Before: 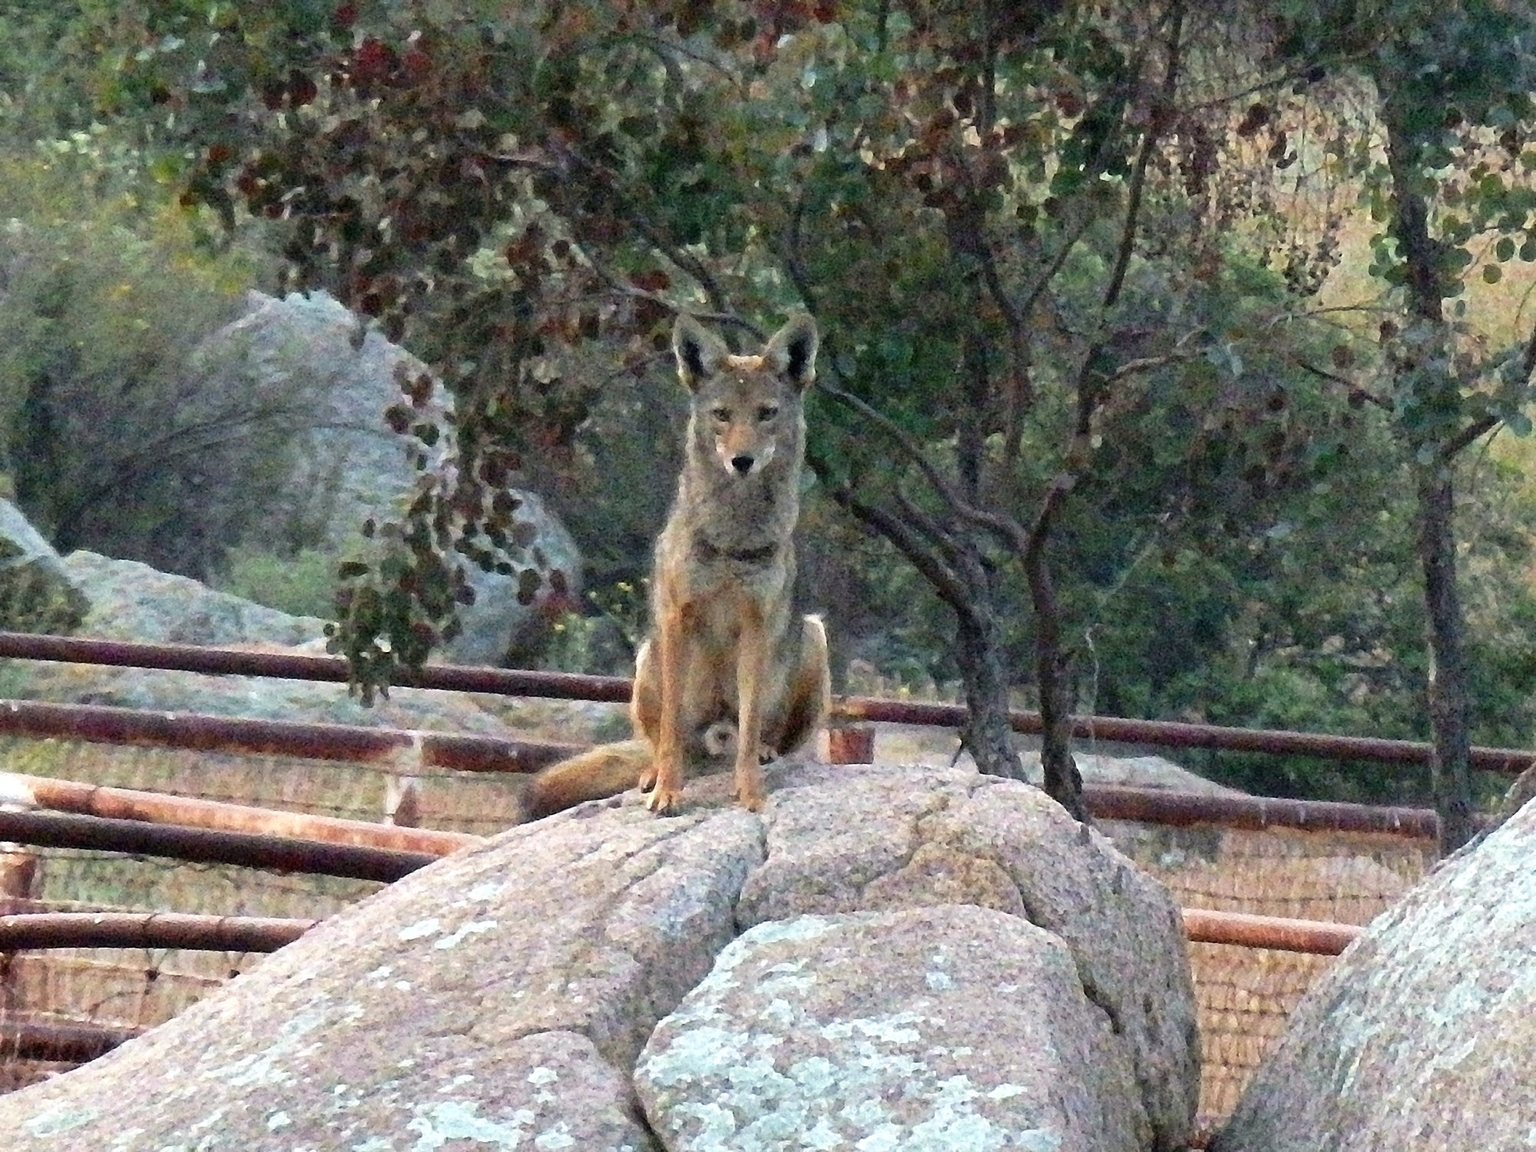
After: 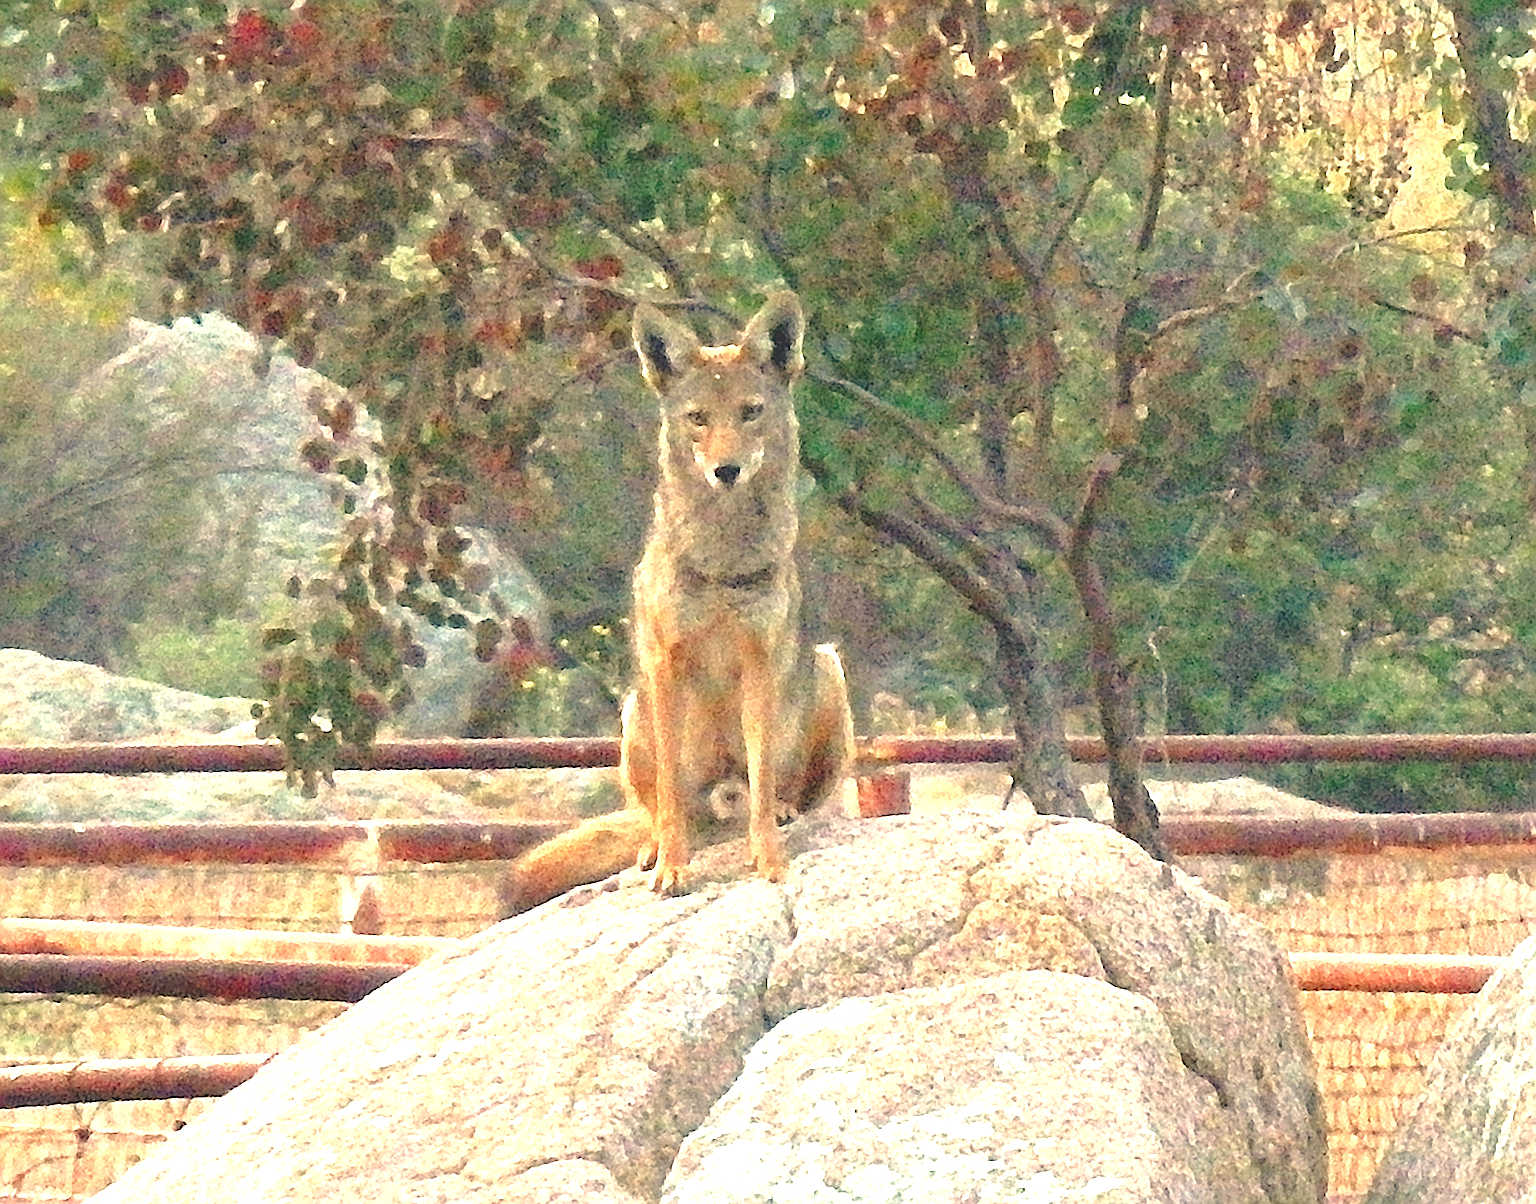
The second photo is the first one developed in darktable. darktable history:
sharpen: on, module defaults
crop and rotate: left 10.071%, top 10.071%, right 10.02%, bottom 10.02%
tone curve: curves: ch0 [(0, 0) (0.004, 0.008) (0.077, 0.156) (0.169, 0.29) (0.774, 0.774) (1, 1)], color space Lab, linked channels, preserve colors none
exposure: black level correction -0.005, exposure 1.002 EV, compensate highlight preservation false
white balance: red 1.123, blue 0.83
rotate and perspective: rotation -4.86°, automatic cropping off
